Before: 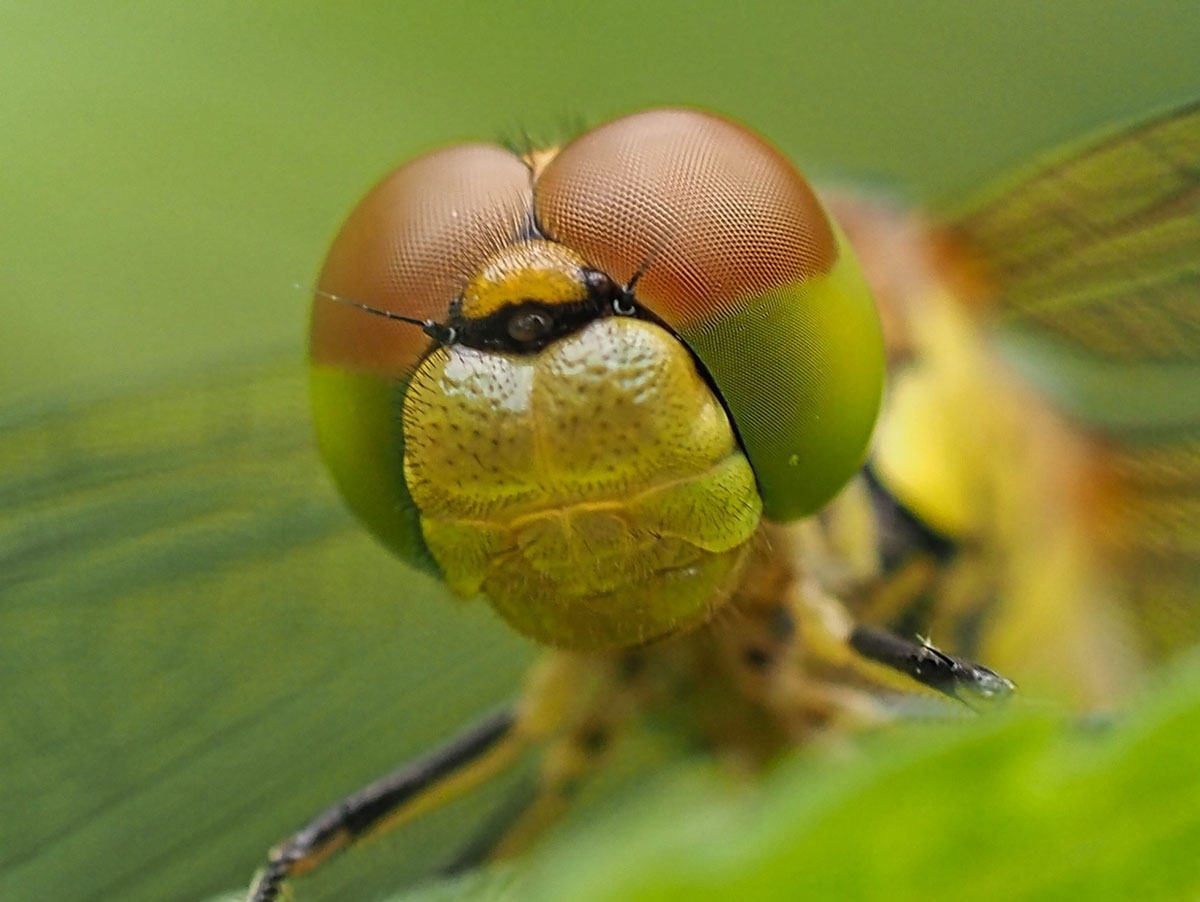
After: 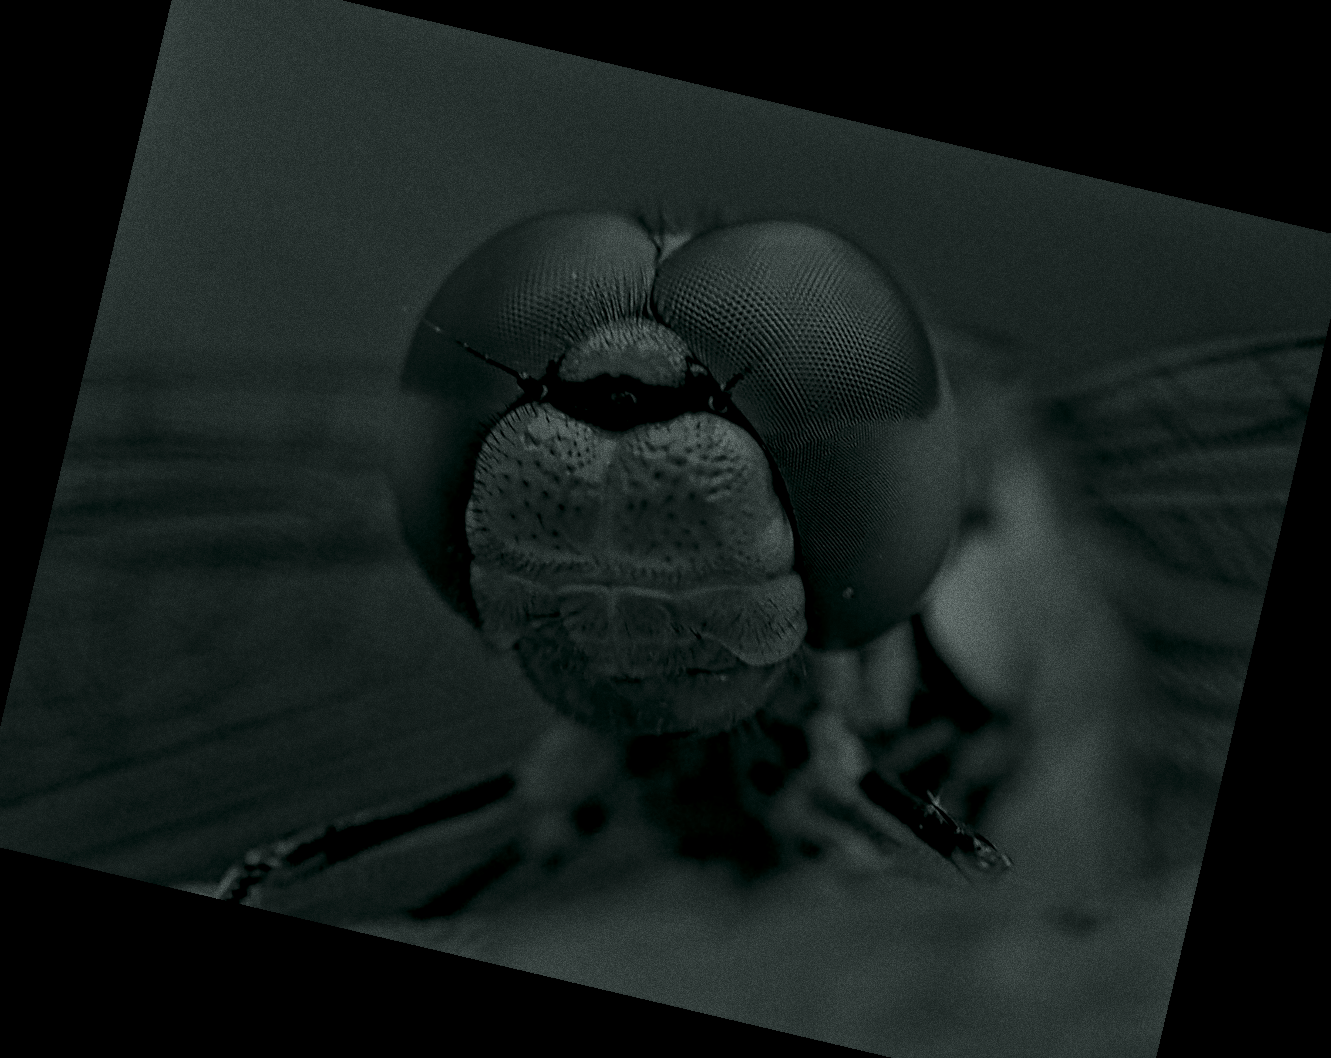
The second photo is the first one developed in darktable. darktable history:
haze removal: strength 0.5, distance 0.43, compatibility mode true, adaptive false
tone equalizer: on, module defaults
rotate and perspective: rotation 13.27°, automatic cropping off
colorize: hue 90°, saturation 19%, lightness 1.59%, version 1
crop: left 1.964%, top 3.251%, right 1.122%, bottom 4.933%
local contrast: mode bilateral grid, contrast 20, coarseness 50, detail 120%, midtone range 0.2
grain: coarseness 0.09 ISO, strength 40%
contrast equalizer: octaves 7, y [[0.528, 0.548, 0.563, 0.562, 0.546, 0.526], [0.55 ×6], [0 ×6], [0 ×6], [0 ×6]]
